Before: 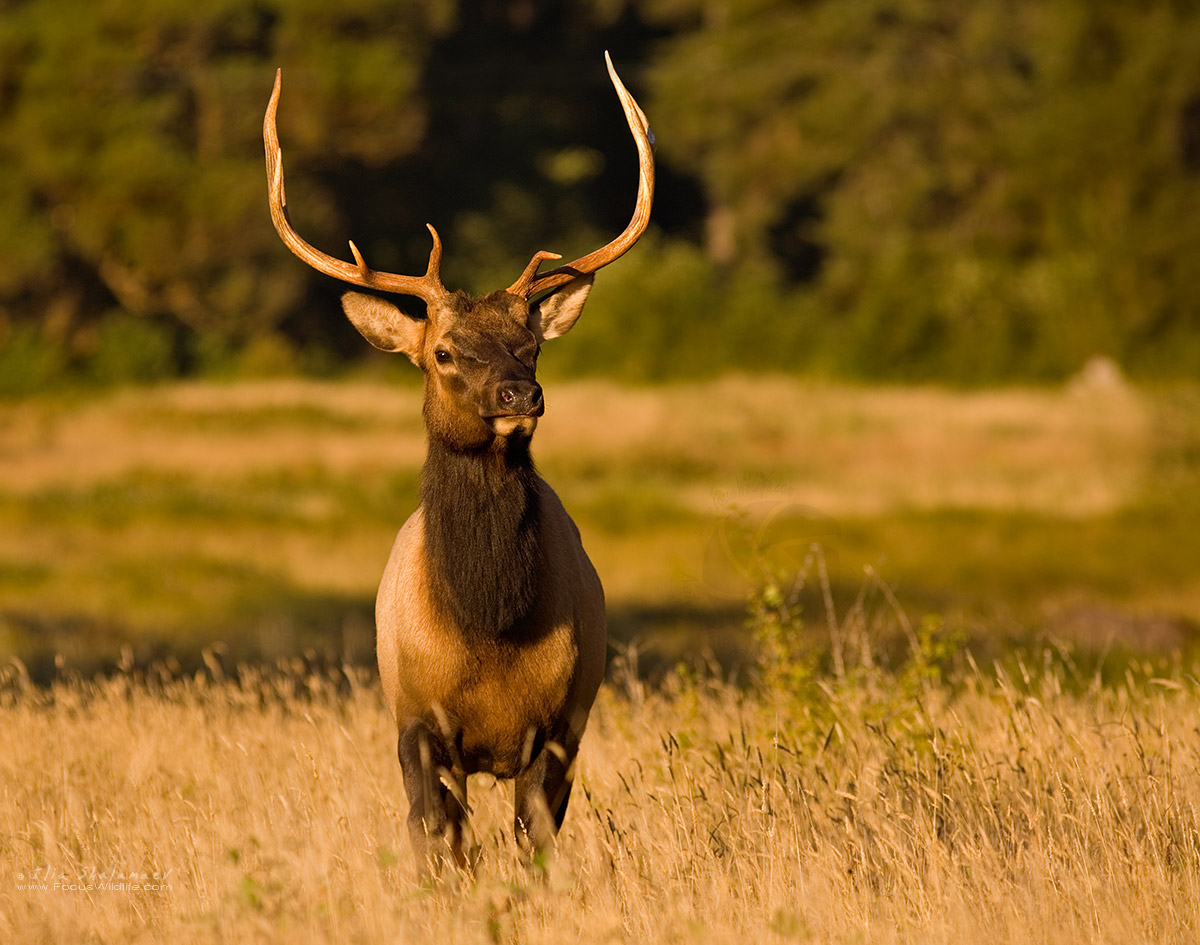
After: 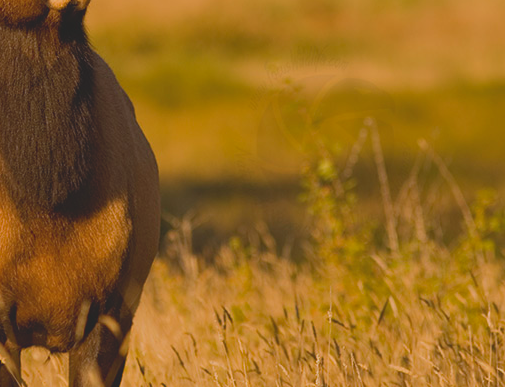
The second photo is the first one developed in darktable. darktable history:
crop: left 37.221%, top 45.169%, right 20.63%, bottom 13.777%
contrast brightness saturation: contrast -0.28
